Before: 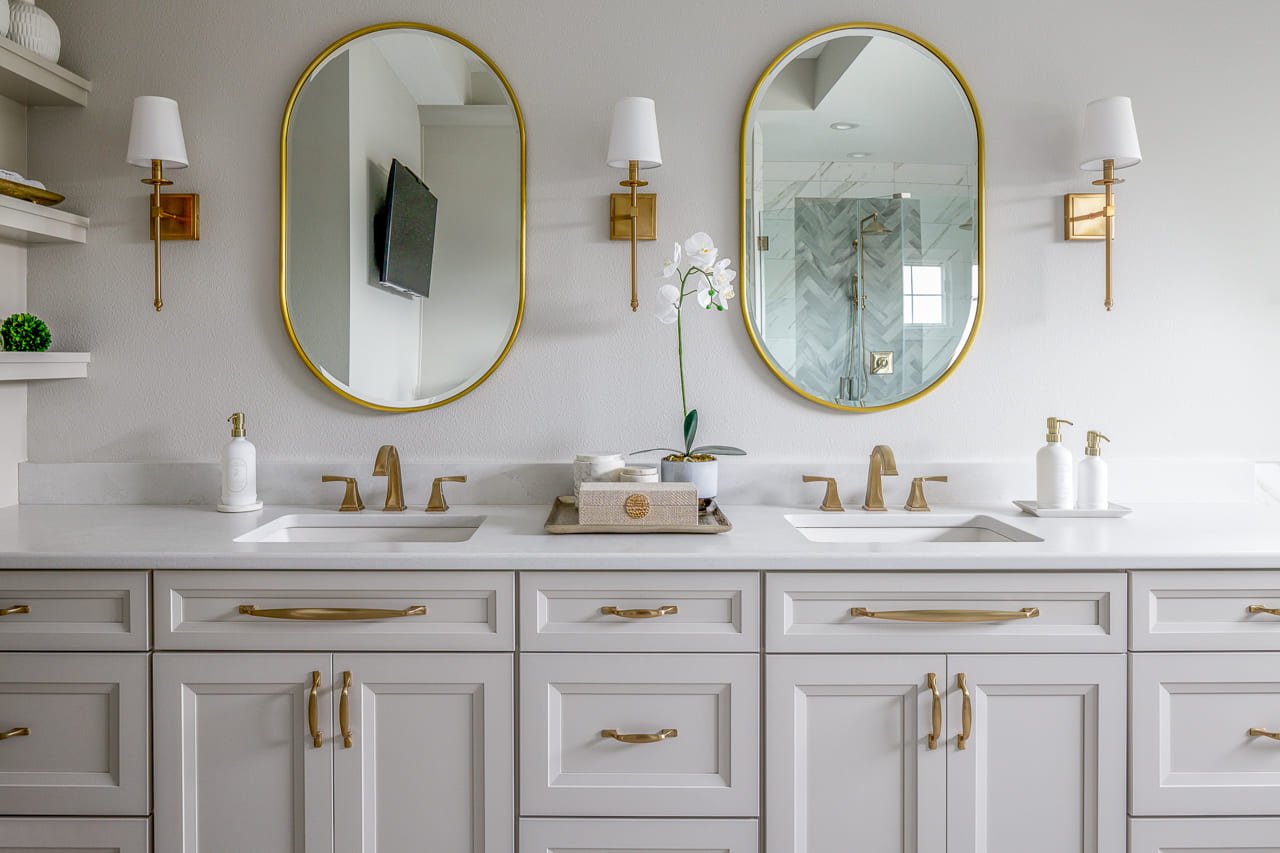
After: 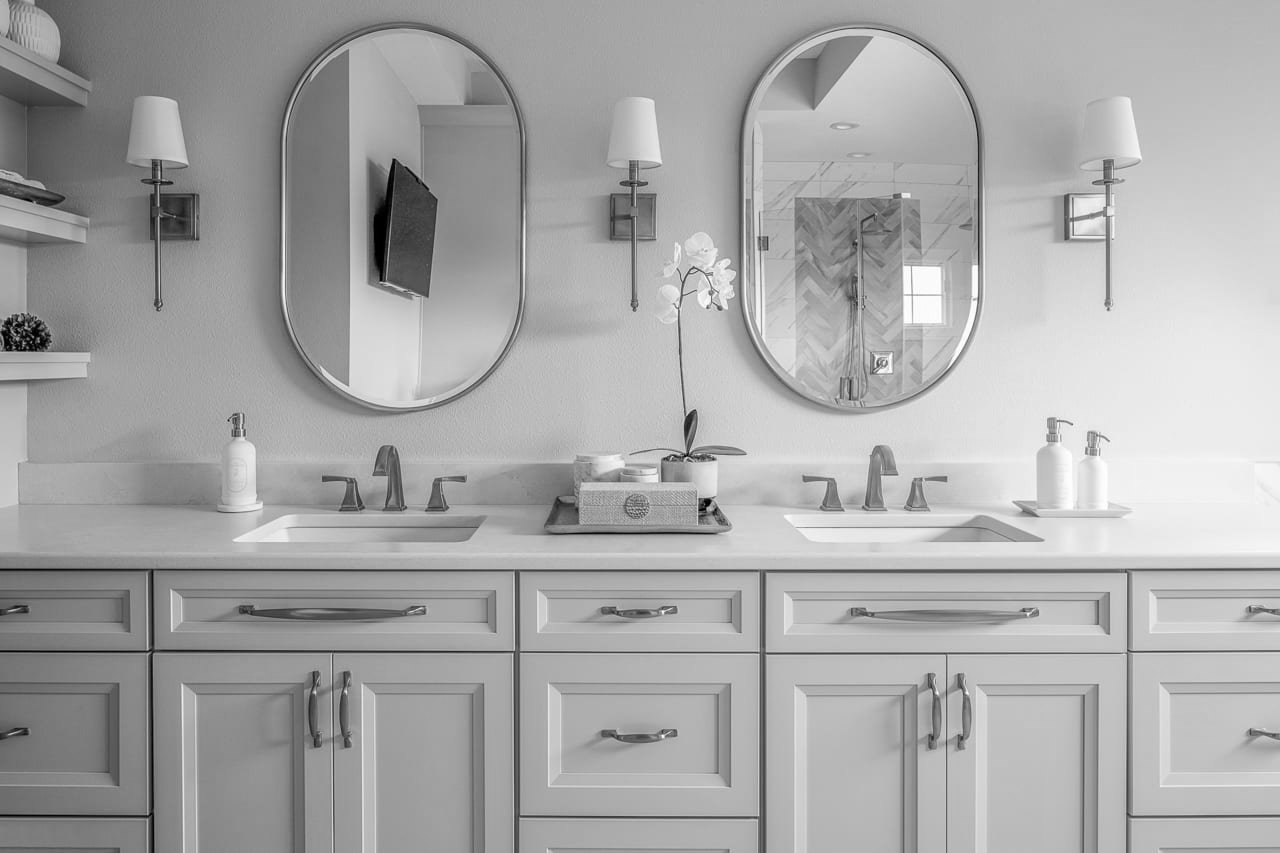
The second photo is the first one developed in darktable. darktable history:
monochrome: size 1
color calibration: illuminant as shot in camera, x 0.37, y 0.382, temperature 4313.32 K
